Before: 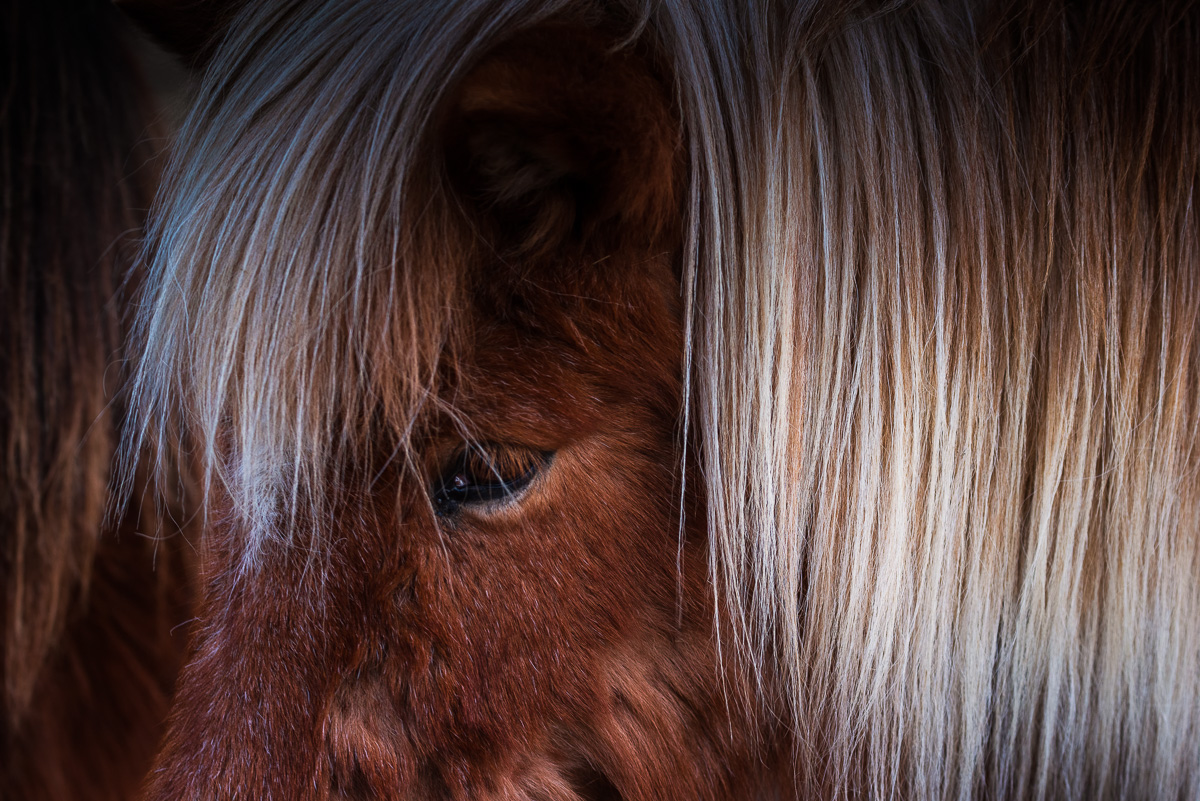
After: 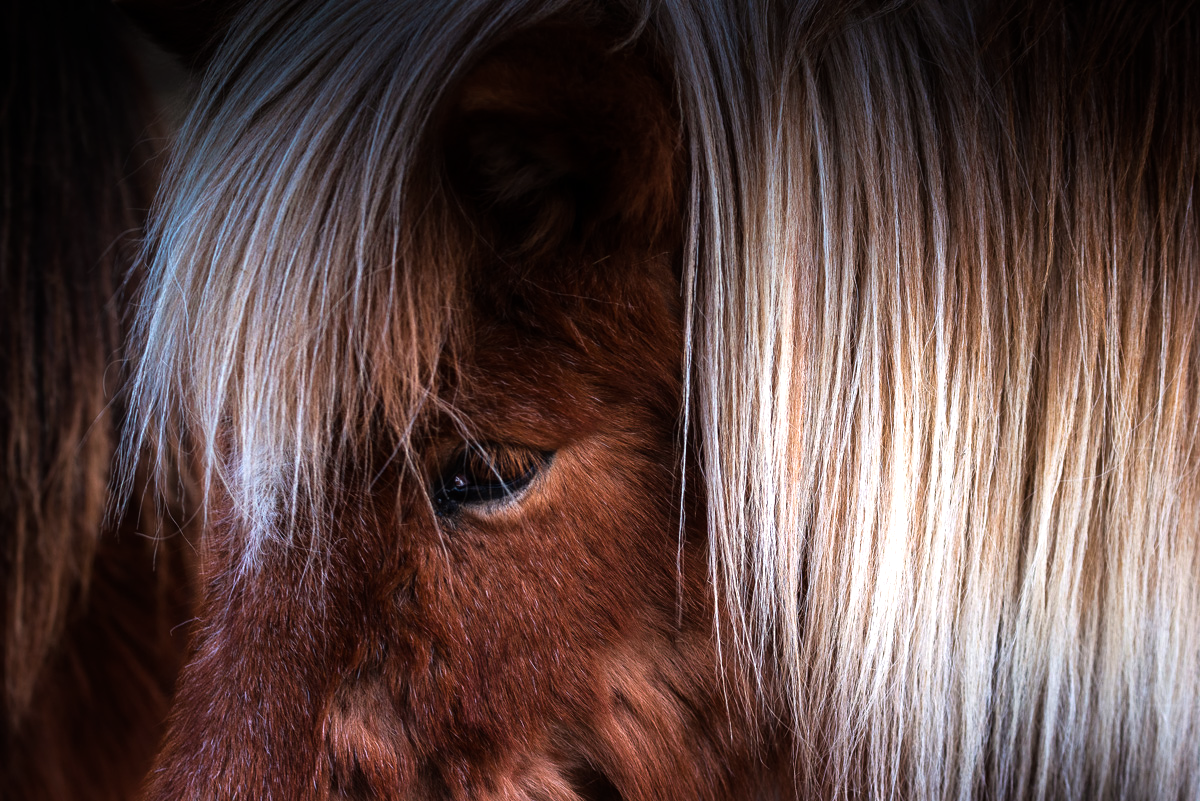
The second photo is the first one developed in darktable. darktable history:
tone equalizer: -8 EV -0.713 EV, -7 EV -0.684 EV, -6 EV -0.569 EV, -5 EV -0.393 EV, -3 EV 0.384 EV, -2 EV 0.6 EV, -1 EV 0.678 EV, +0 EV 0.769 EV
